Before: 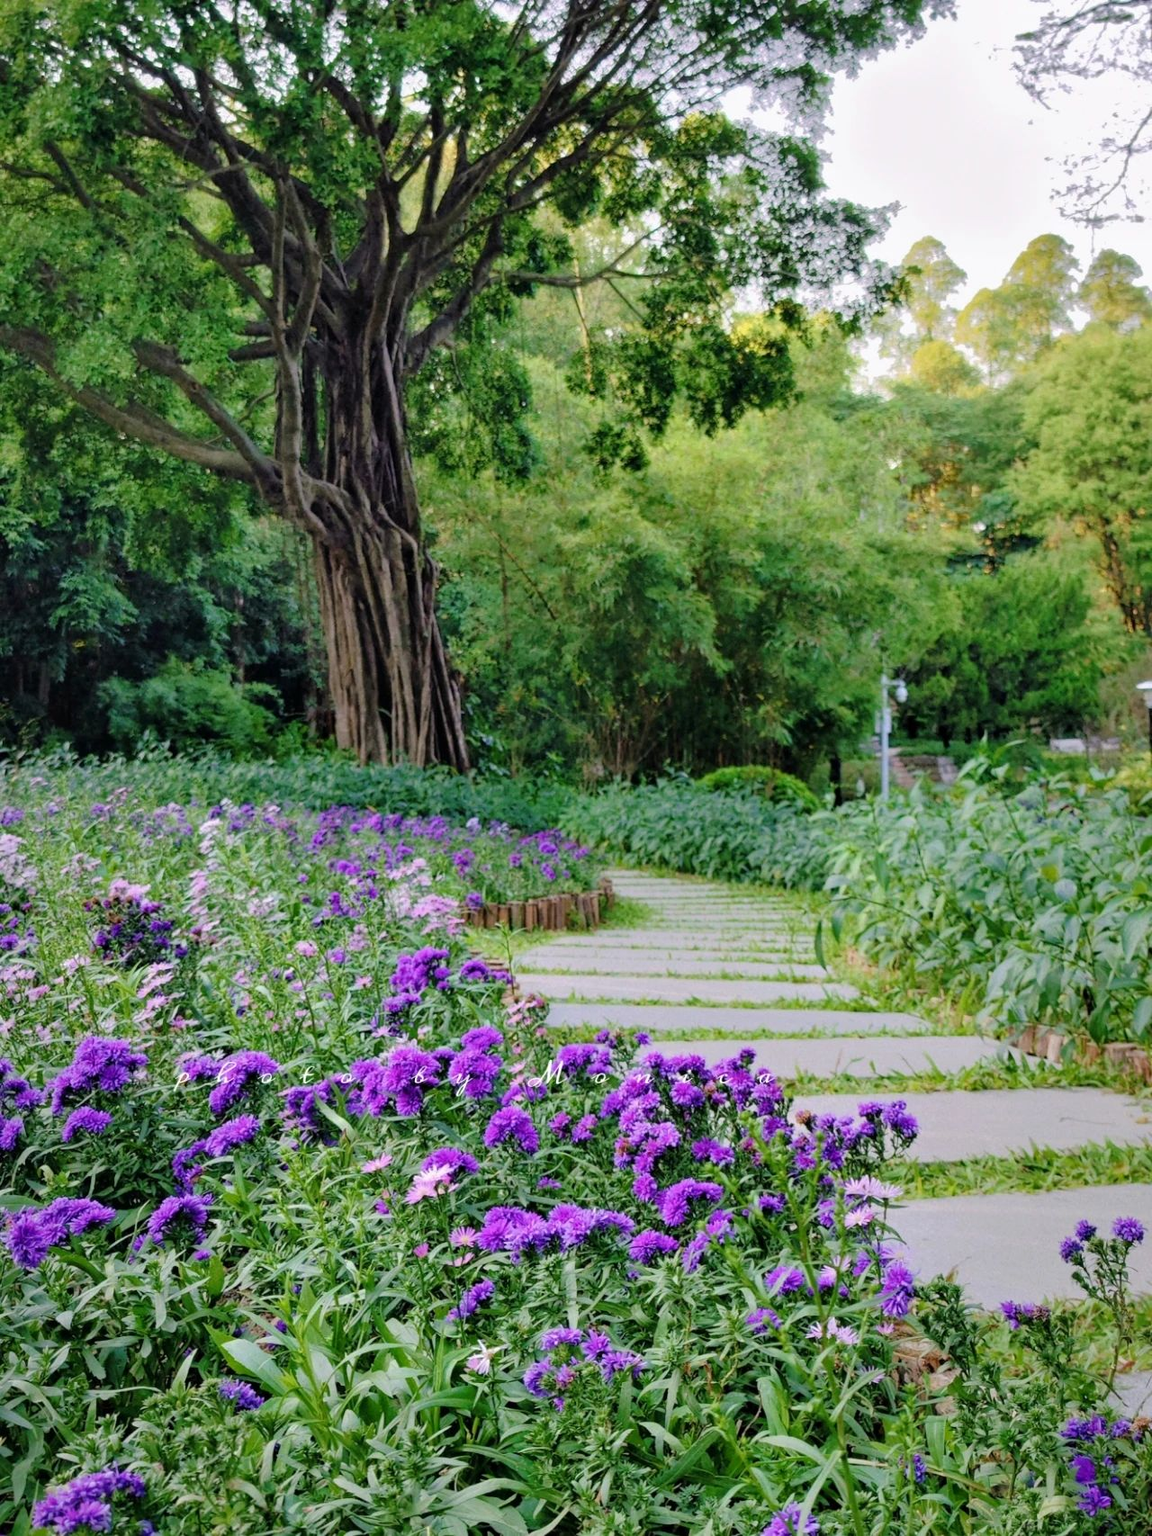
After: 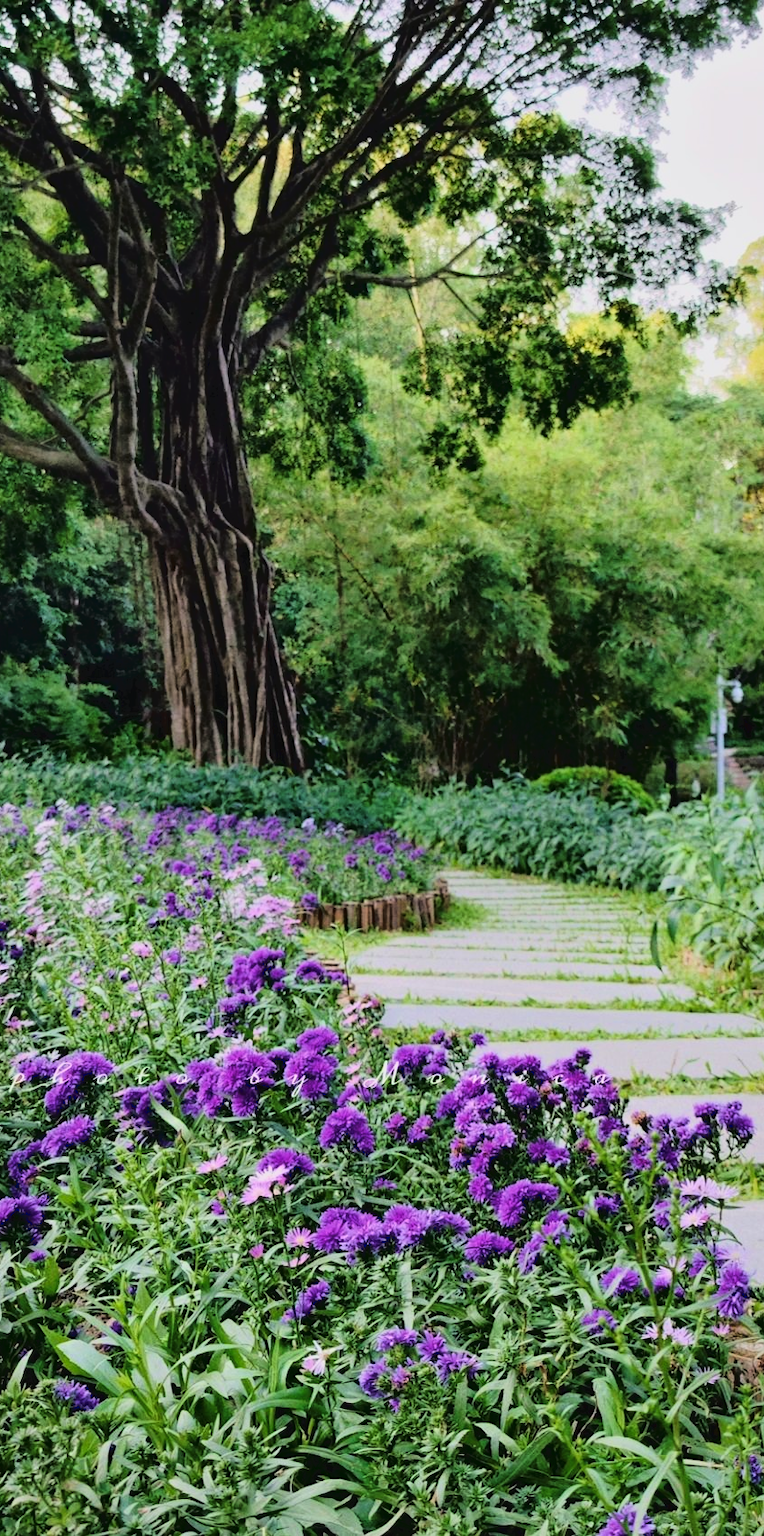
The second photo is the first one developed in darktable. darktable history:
crop and rotate: left 14.333%, right 19.321%
tone curve: curves: ch0 [(0, 0) (0.003, 0.047) (0.011, 0.047) (0.025, 0.049) (0.044, 0.051) (0.069, 0.055) (0.1, 0.066) (0.136, 0.089) (0.177, 0.12) (0.224, 0.155) (0.277, 0.205) (0.335, 0.281) (0.399, 0.37) (0.468, 0.47) (0.543, 0.574) (0.623, 0.687) (0.709, 0.801) (0.801, 0.89) (0.898, 0.963) (1, 1)], color space Lab, linked channels, preserve colors none
filmic rgb: black relative exposure -7.65 EV, white relative exposure 4.56 EV, hardness 3.61, color science v6 (2022)
